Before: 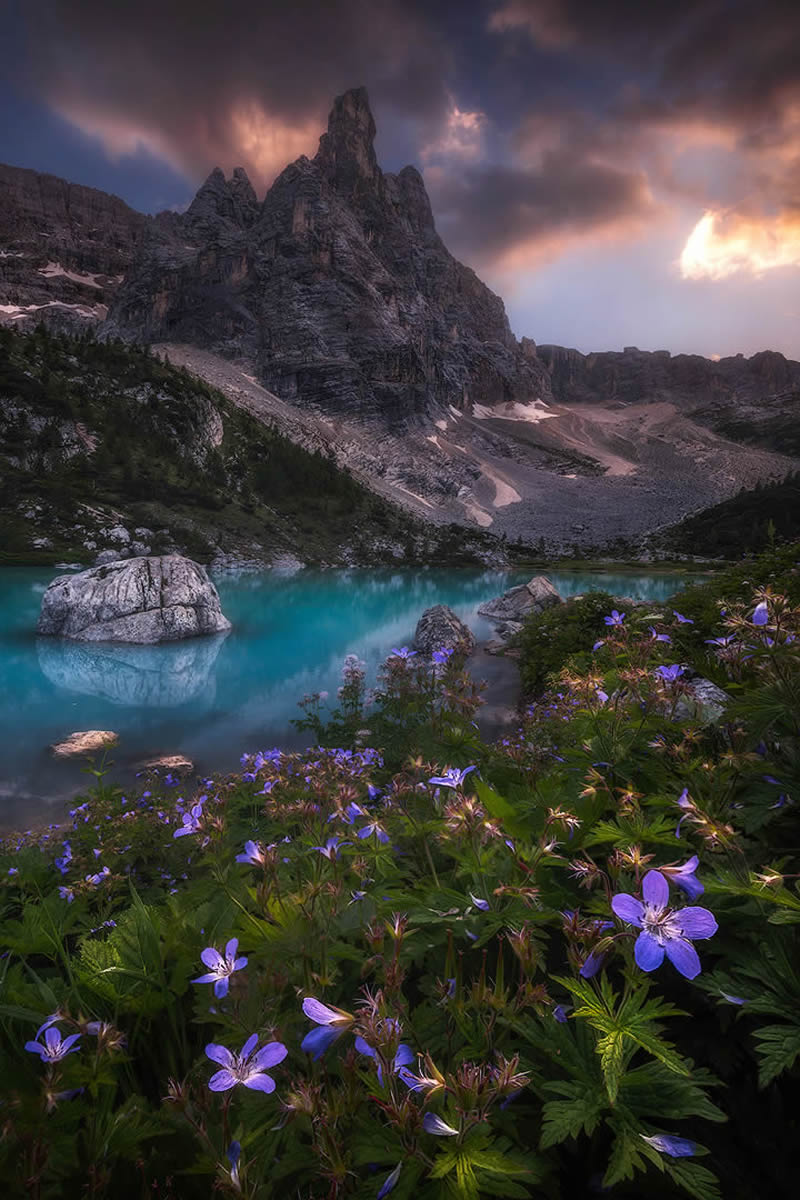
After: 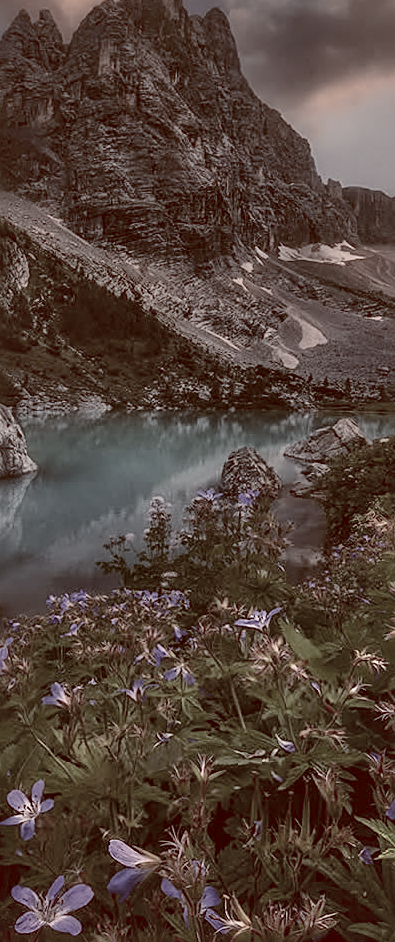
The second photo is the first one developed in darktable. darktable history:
local contrast: mode bilateral grid, contrast 20, coarseness 50, detail 161%, midtone range 0.2
crop and rotate: angle 0.02°, left 24.353%, top 13.219%, right 26.156%, bottom 8.224%
white balance: red 1.029, blue 0.92
tone equalizer: -8 EV 0.25 EV, -7 EV 0.417 EV, -6 EV 0.417 EV, -5 EV 0.25 EV, -3 EV -0.25 EV, -2 EV -0.417 EV, -1 EV -0.417 EV, +0 EV -0.25 EV, edges refinement/feathering 500, mask exposure compensation -1.57 EV, preserve details guided filter
color balance rgb: shadows lift › luminance 1%, shadows lift › chroma 0.2%, shadows lift › hue 20°, power › luminance 1%, power › chroma 0.4%, power › hue 34°, highlights gain › luminance 0.8%, highlights gain › chroma 0.4%, highlights gain › hue 44°, global offset › chroma 0.4%, global offset › hue 34°, white fulcrum 0.08 EV, linear chroma grading › shadows -7%, linear chroma grading › highlights -7%, linear chroma grading › global chroma -10%, linear chroma grading › mid-tones -8%, perceptual saturation grading › global saturation -28%, perceptual saturation grading › highlights -20%, perceptual saturation grading › mid-tones -24%, perceptual saturation grading › shadows -24%, perceptual brilliance grading › global brilliance -1%, perceptual brilliance grading › highlights -1%, perceptual brilliance grading › mid-tones -1%, perceptual brilliance grading › shadows -1%, global vibrance -17%, contrast -6%
sharpen: radius 2.543, amount 0.636
